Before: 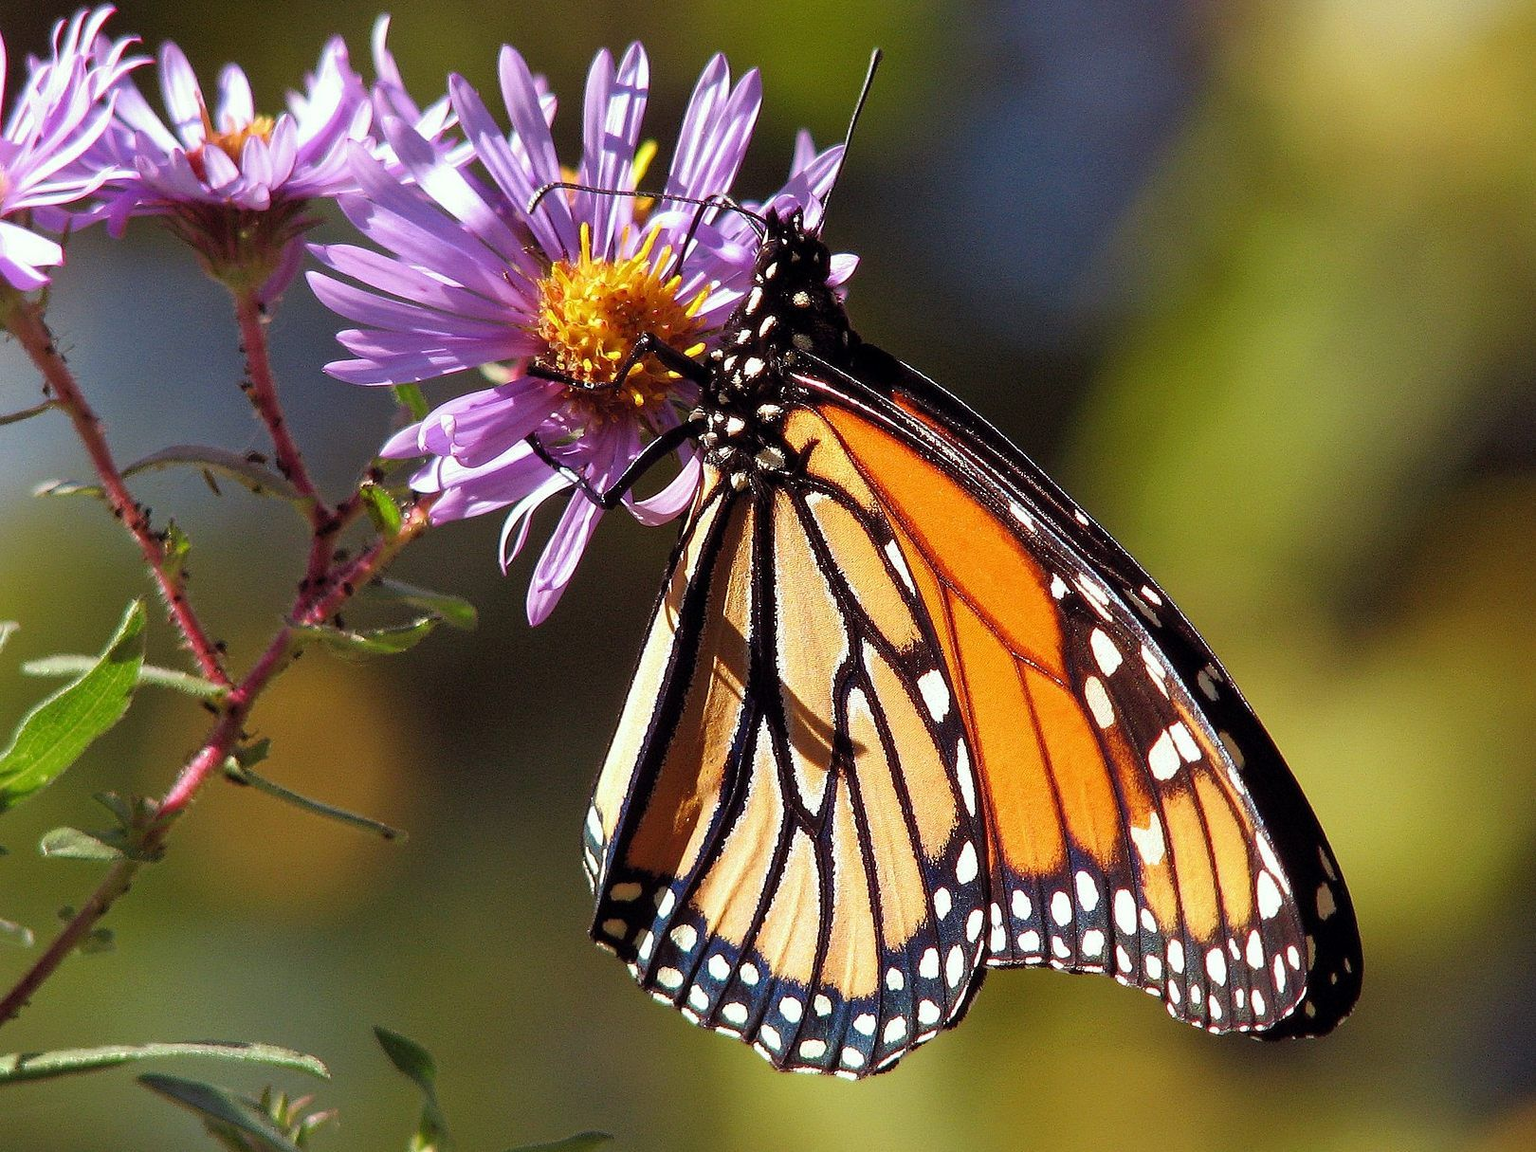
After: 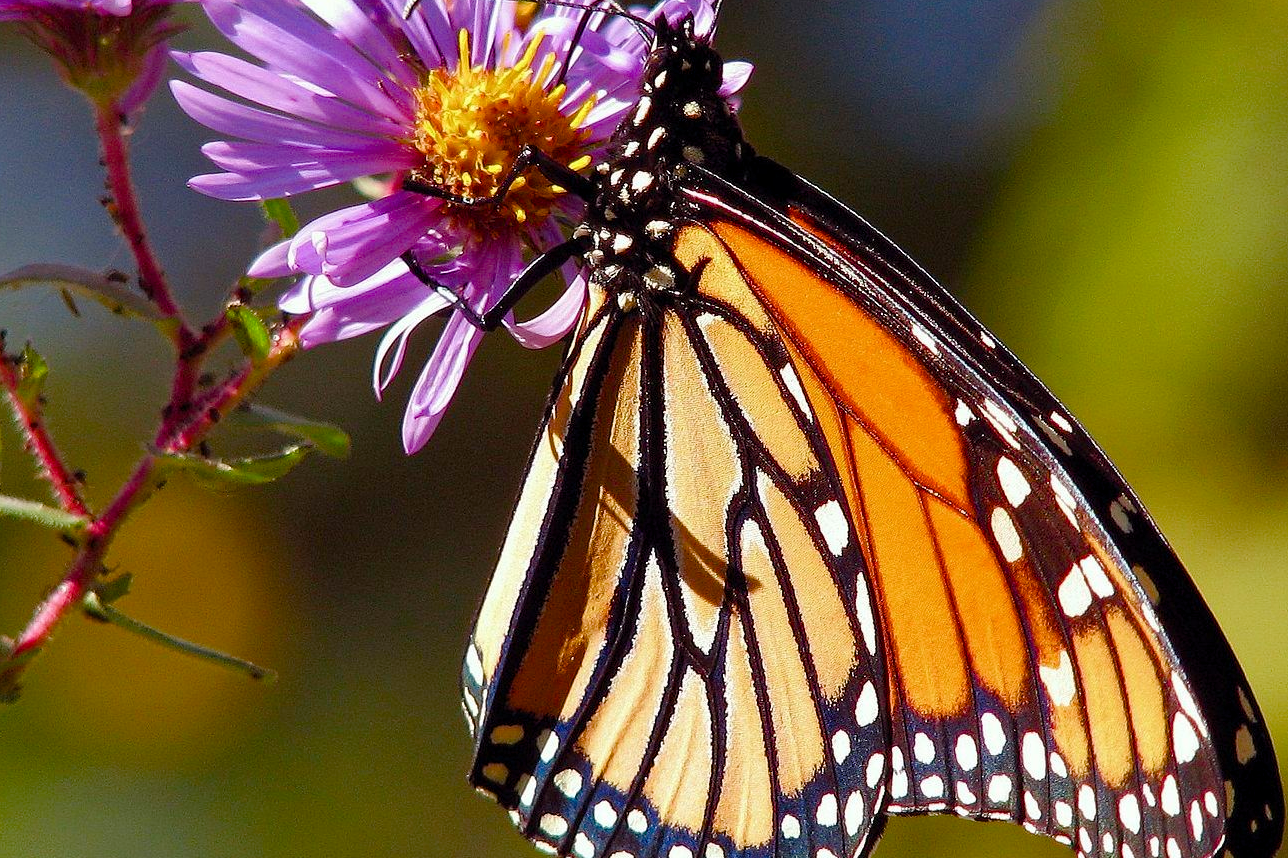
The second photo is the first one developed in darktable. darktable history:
color balance rgb: power › hue 329.82°, perceptual saturation grading › global saturation 19.959%, perceptual saturation grading › highlights -25.24%, perceptual saturation grading › shadows 50.062%
crop: left 9.496%, top 17.036%, right 10.982%, bottom 12.344%
